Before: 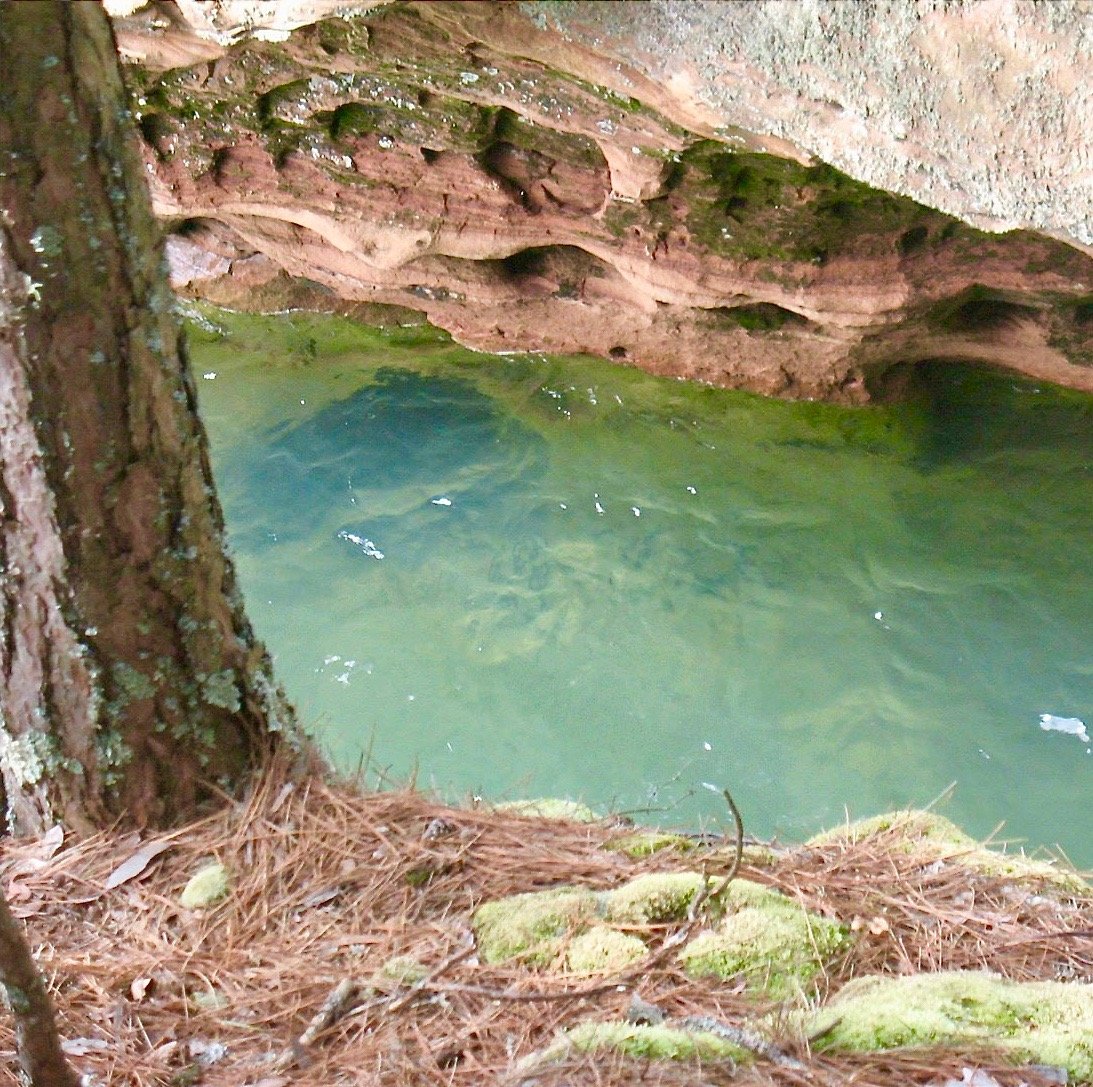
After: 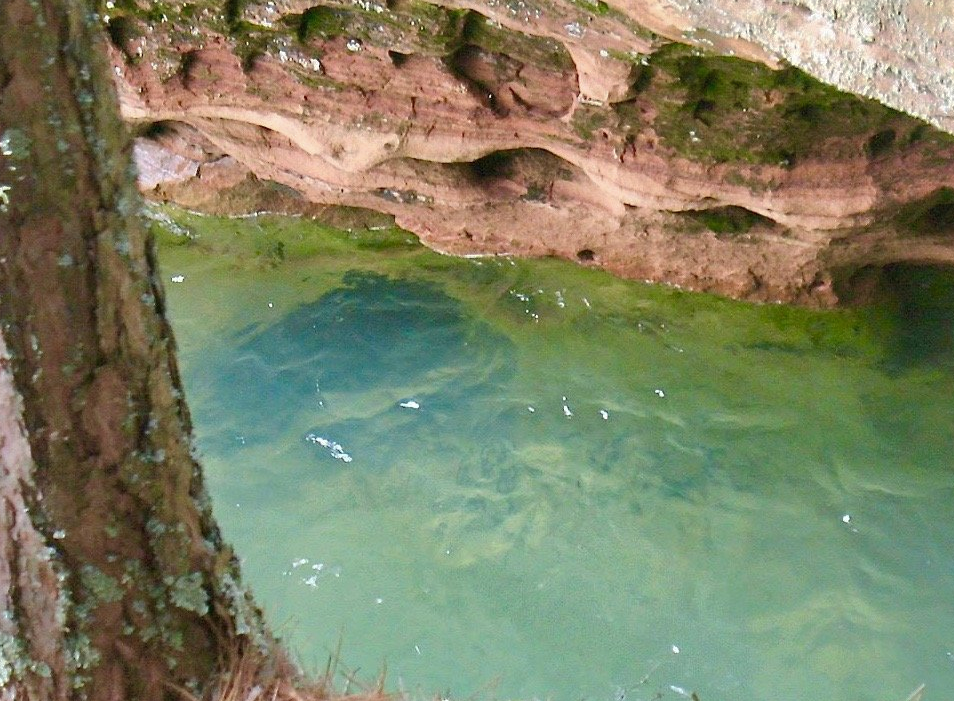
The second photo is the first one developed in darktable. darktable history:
crop: left 3.015%, top 8.969%, right 9.647%, bottom 26.457%
shadows and highlights: shadows 30
